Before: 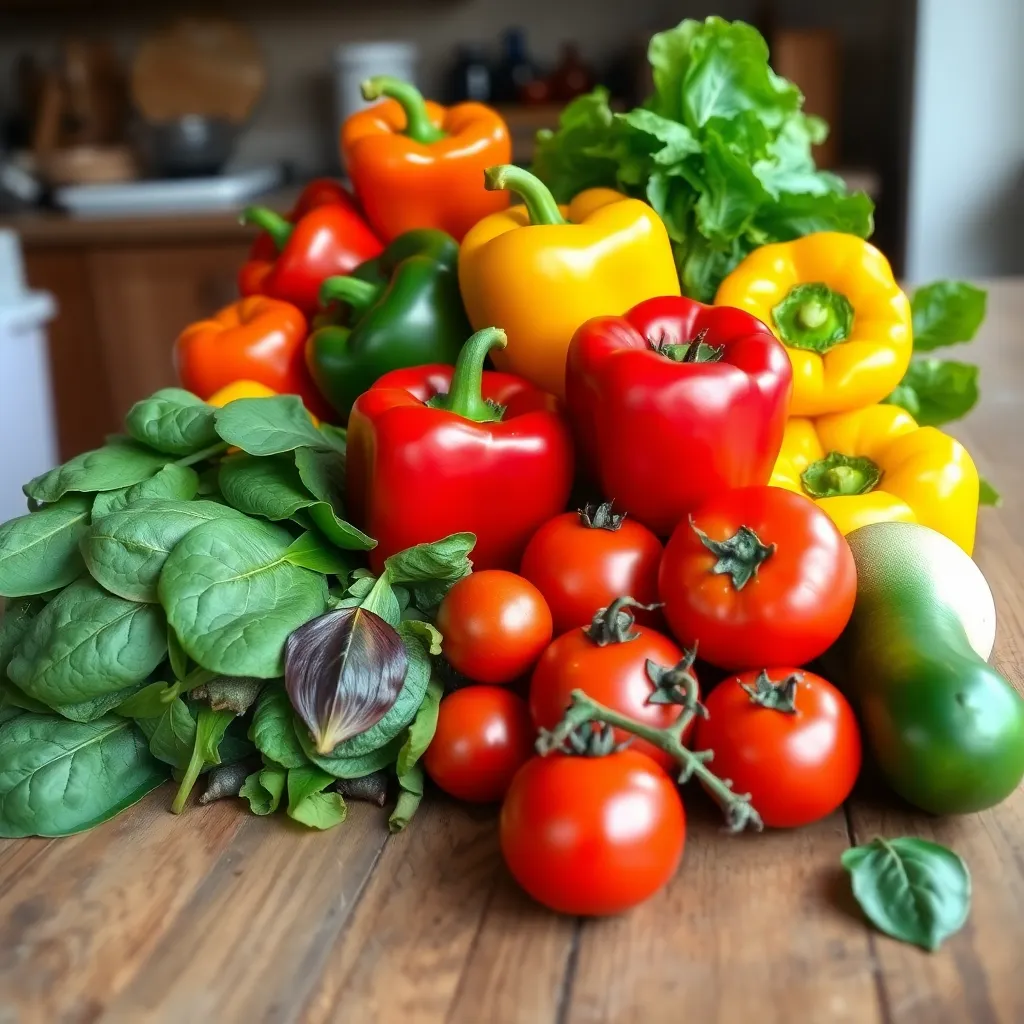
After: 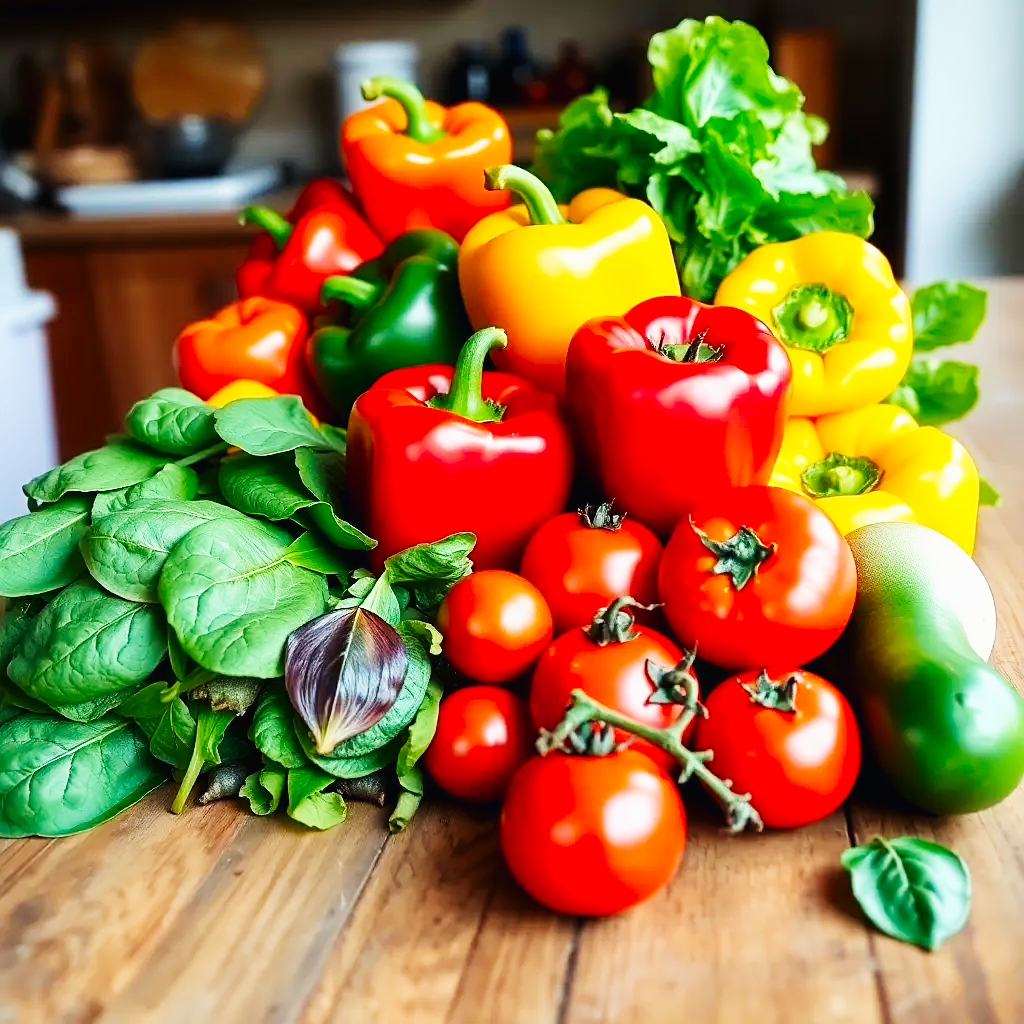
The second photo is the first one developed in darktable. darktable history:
base curve: curves: ch0 [(0, 0.003) (0.001, 0.002) (0.006, 0.004) (0.02, 0.022) (0.048, 0.086) (0.094, 0.234) (0.162, 0.431) (0.258, 0.629) (0.385, 0.8) (0.548, 0.918) (0.751, 0.988) (1, 1)], preserve colors none
exposure: exposure -0.549 EV, compensate highlight preservation false
contrast brightness saturation: saturation 0.123
sharpen: on, module defaults
velvia: on, module defaults
